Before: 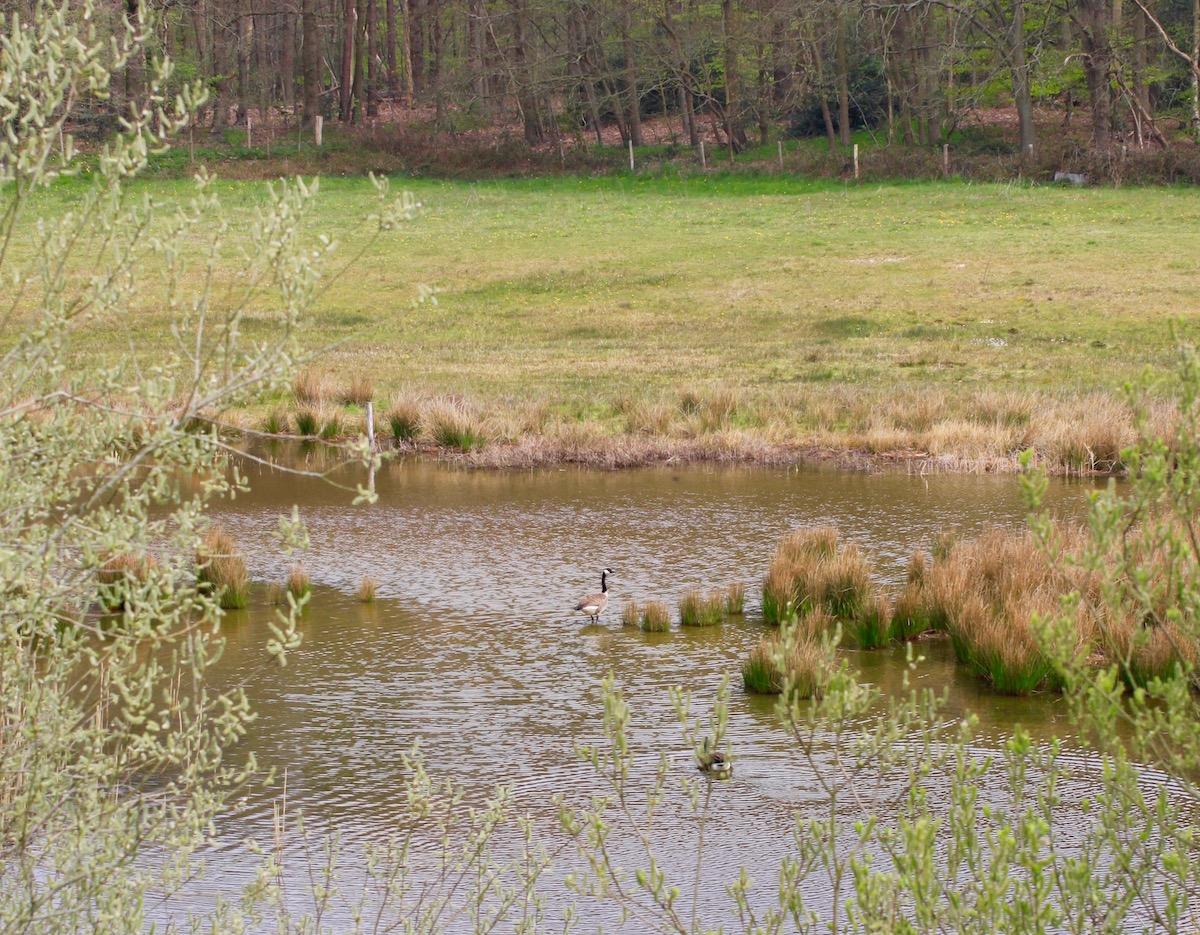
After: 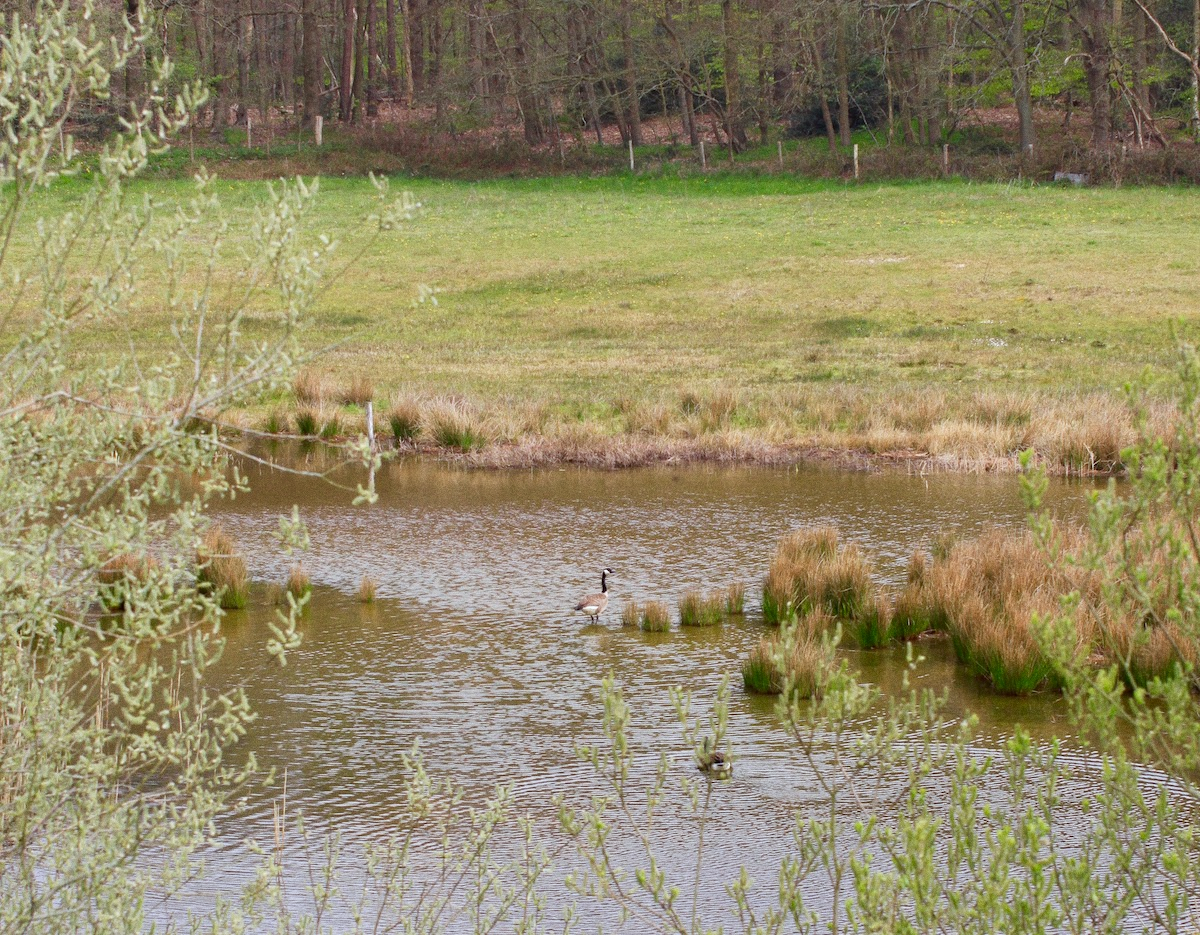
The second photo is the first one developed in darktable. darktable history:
grain: coarseness 0.47 ISO
color correction: highlights a* -2.73, highlights b* -2.09, shadows a* 2.41, shadows b* 2.73
